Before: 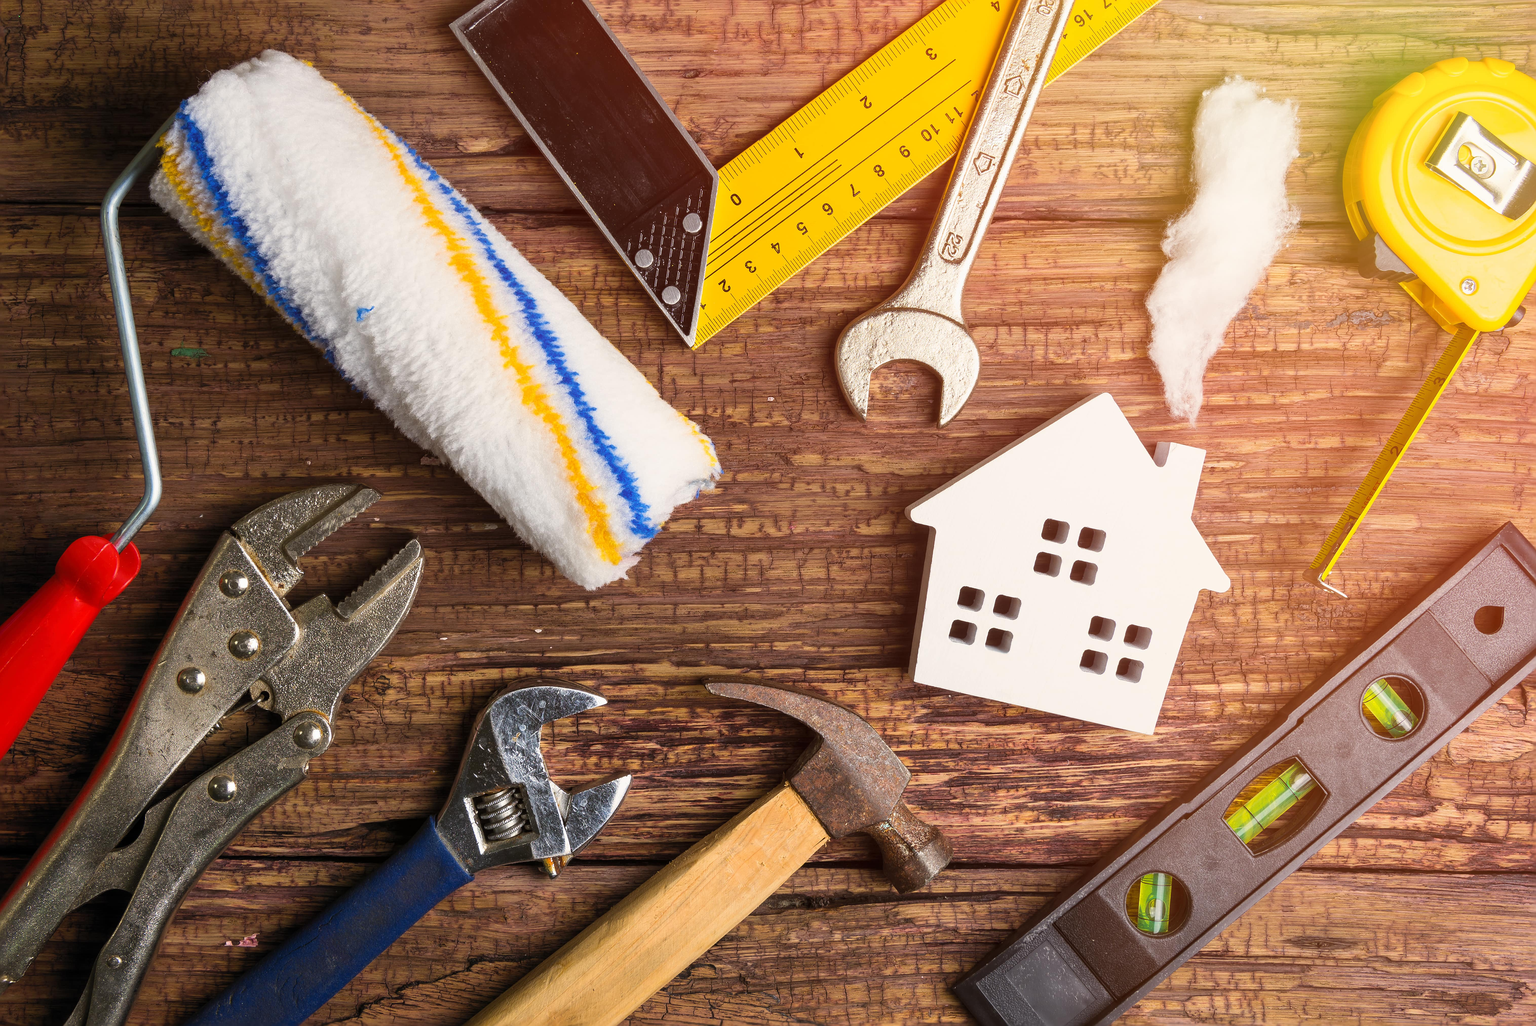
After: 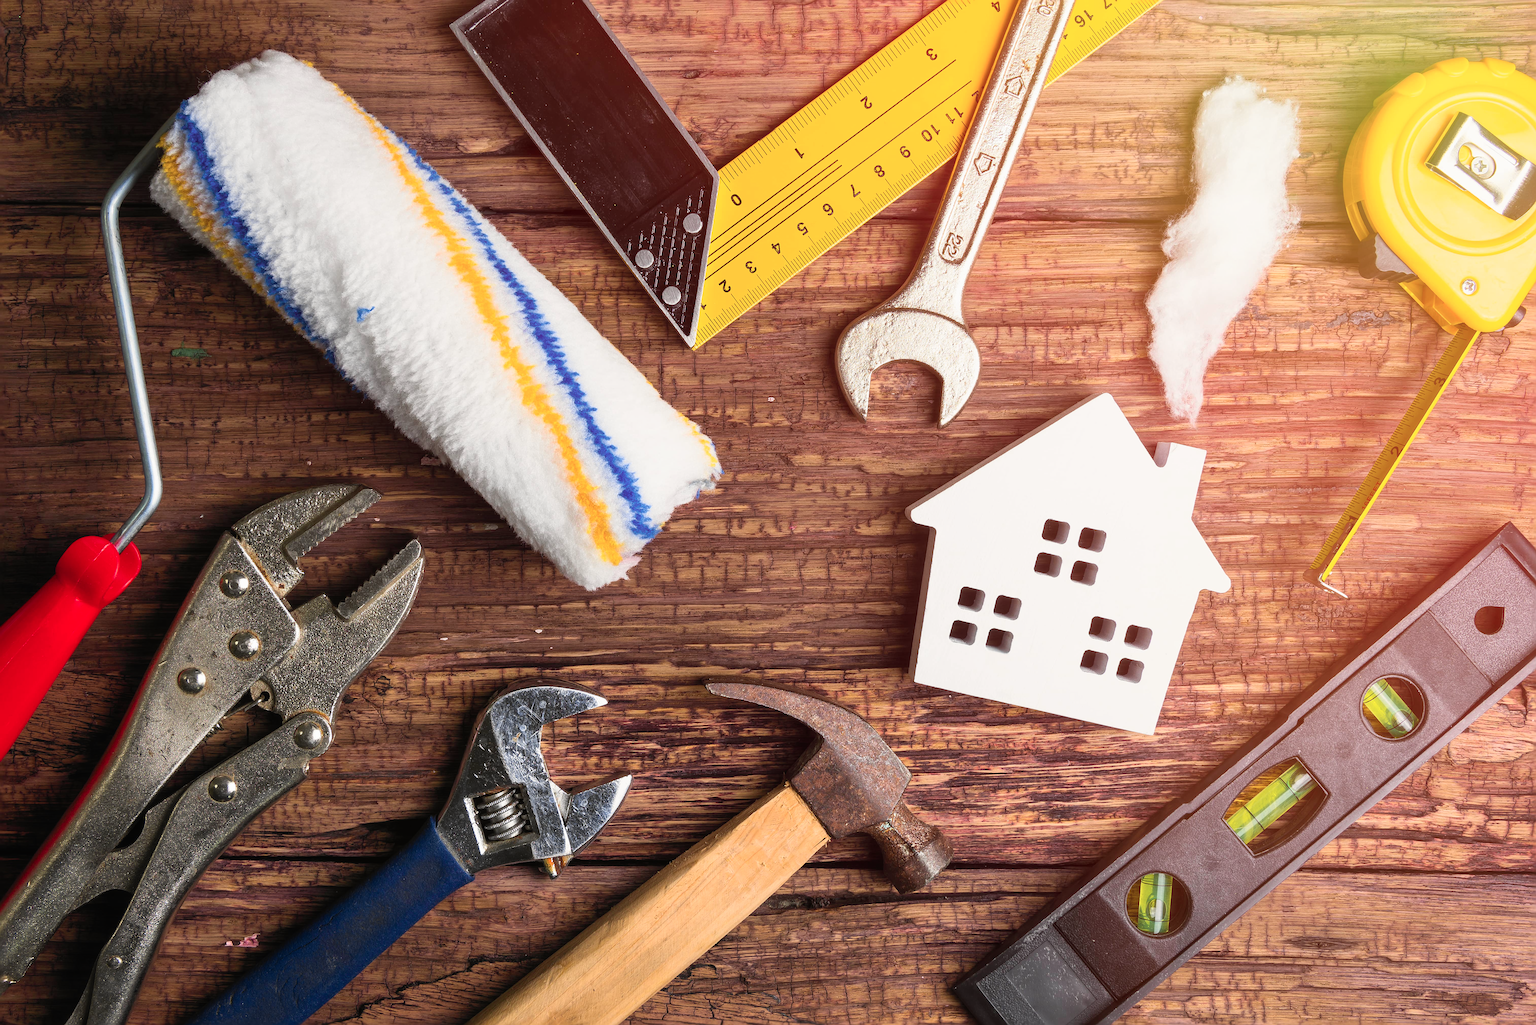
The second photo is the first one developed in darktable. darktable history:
tone curve: curves: ch0 [(0, 0.012) (0.056, 0.046) (0.218, 0.213) (0.606, 0.62) (0.82, 0.846) (1, 1)]; ch1 [(0, 0) (0.226, 0.261) (0.403, 0.437) (0.469, 0.472) (0.495, 0.499) (0.508, 0.503) (0.545, 0.555) (0.59, 0.598) (0.686, 0.728) (1, 1)]; ch2 [(0, 0) (0.269, 0.299) (0.459, 0.45) (0.498, 0.499) (0.523, 0.512) (0.568, 0.558) (0.634, 0.617) (0.698, 0.677) (0.806, 0.769) (1, 1)], color space Lab, independent channels, preserve colors none
